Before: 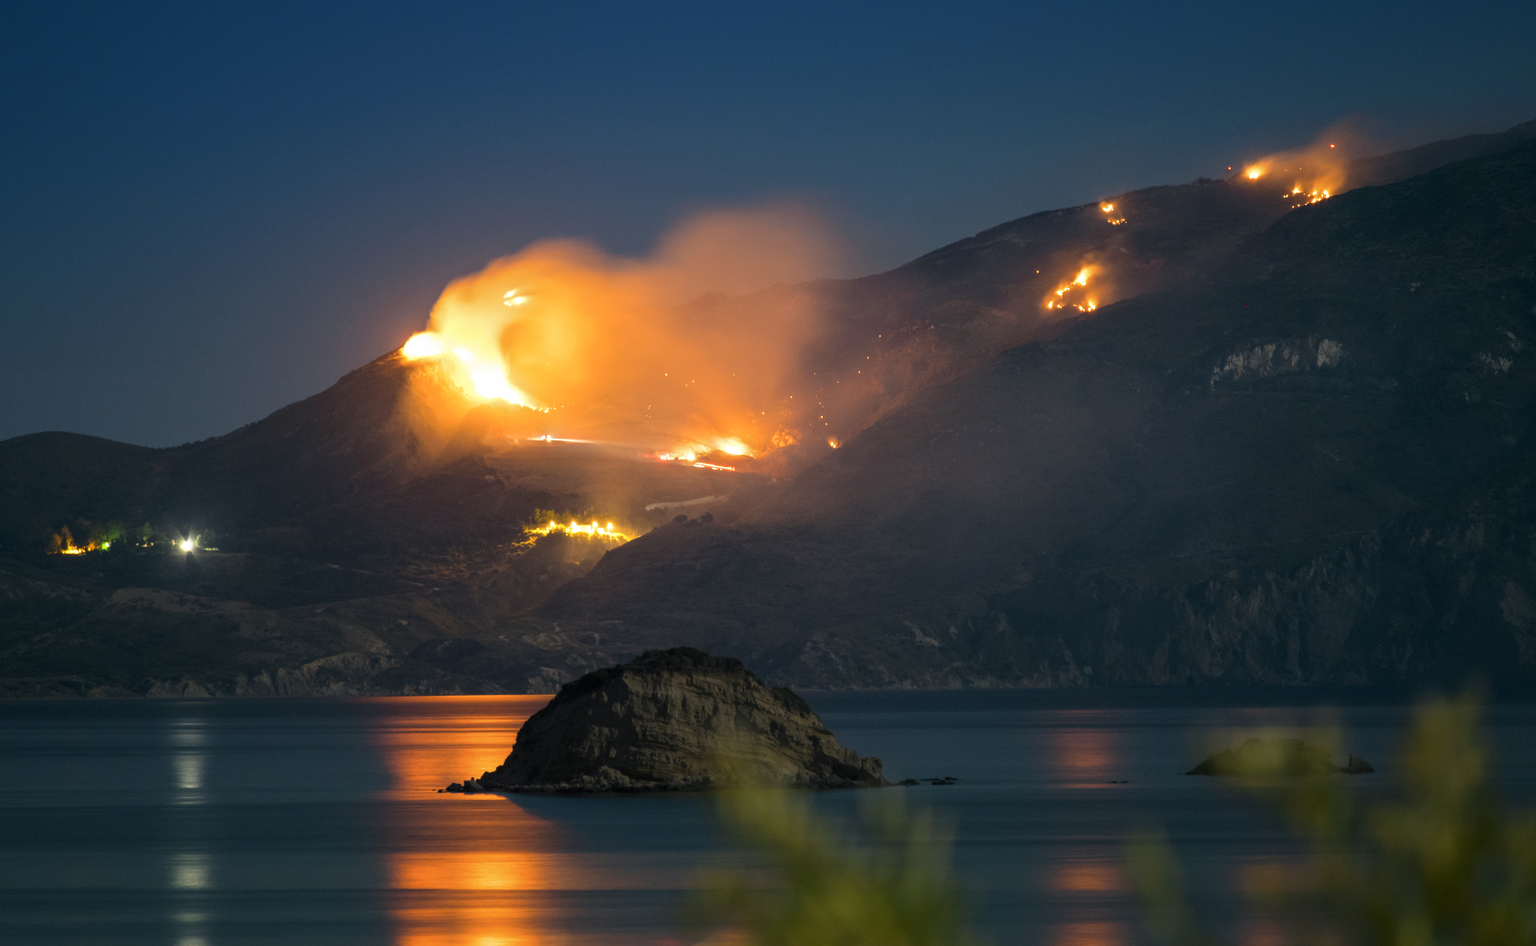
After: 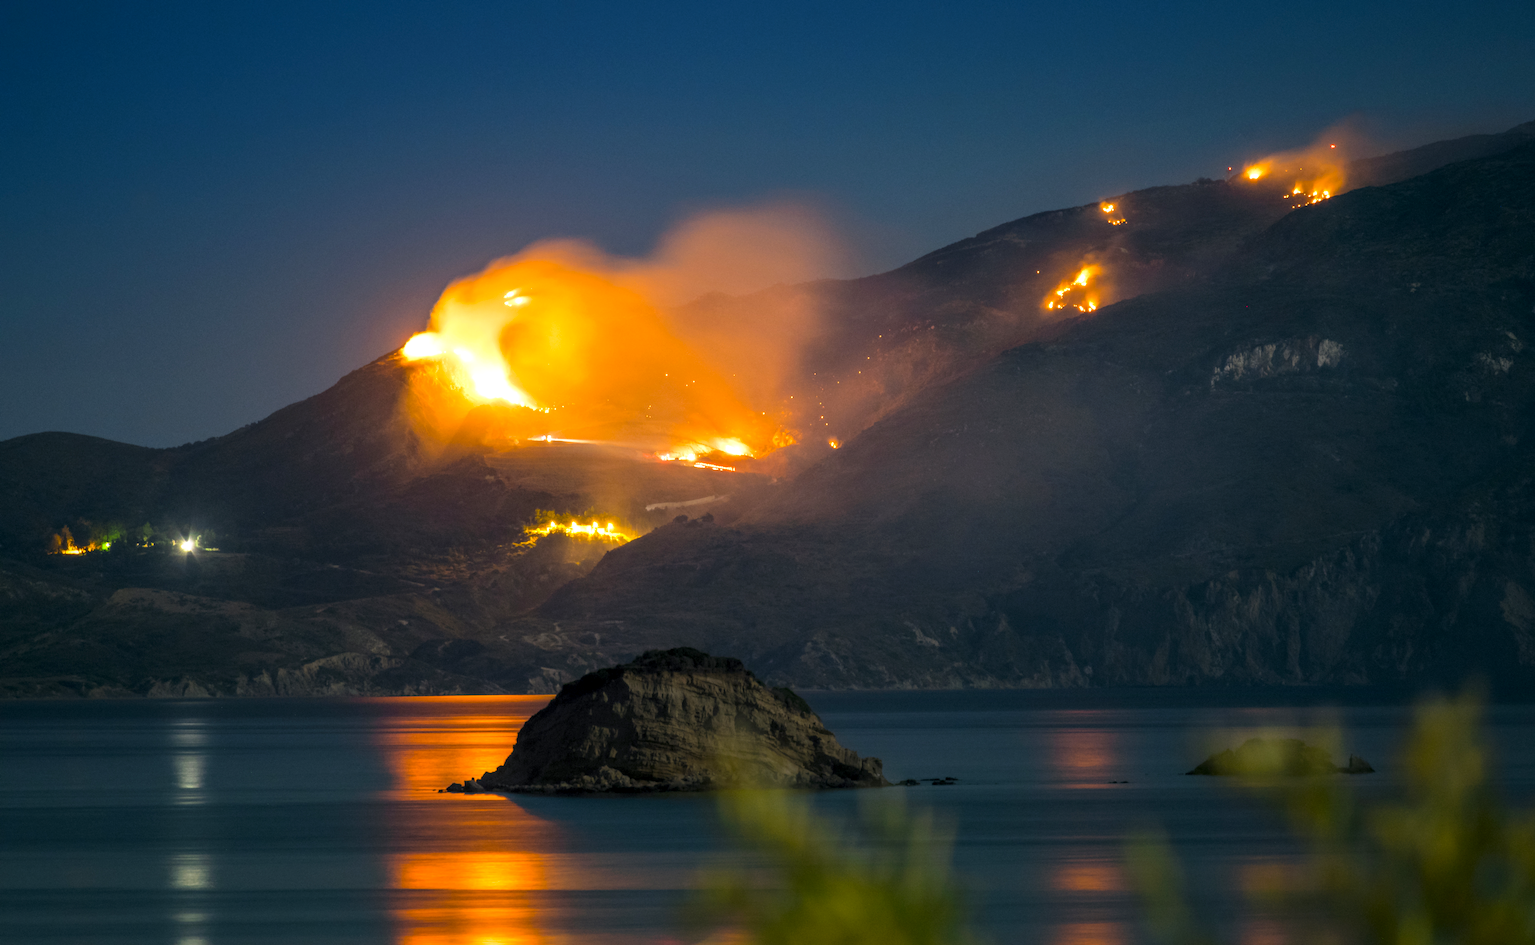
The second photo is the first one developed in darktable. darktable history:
local contrast: on, module defaults
color balance: output saturation 120%
